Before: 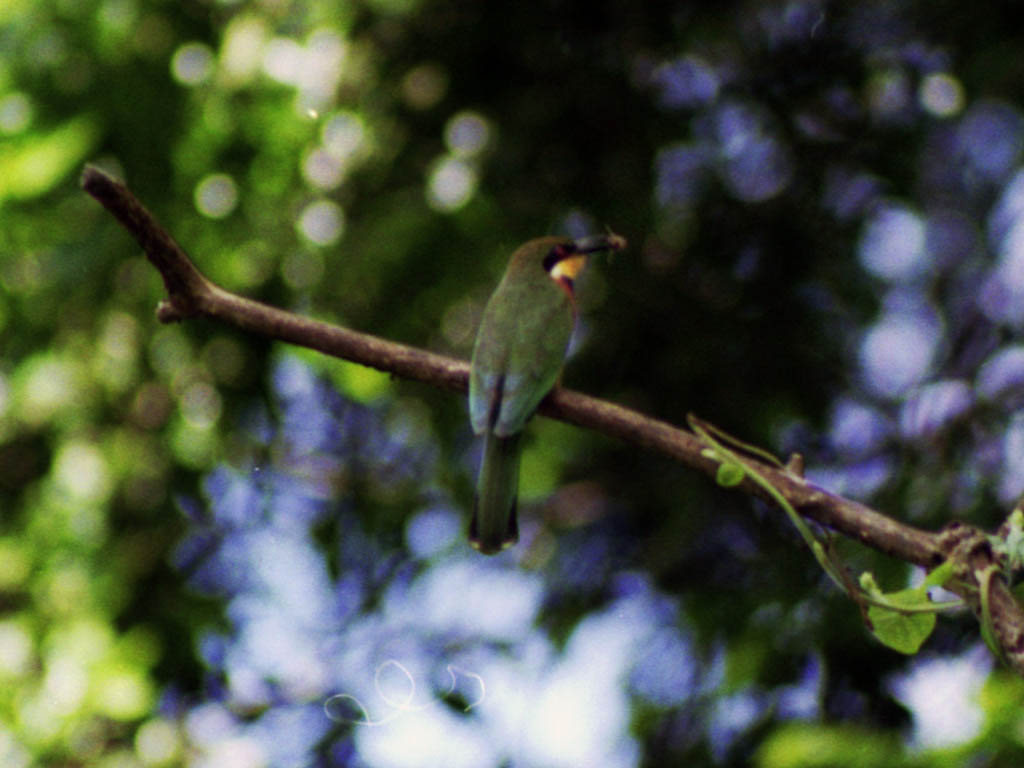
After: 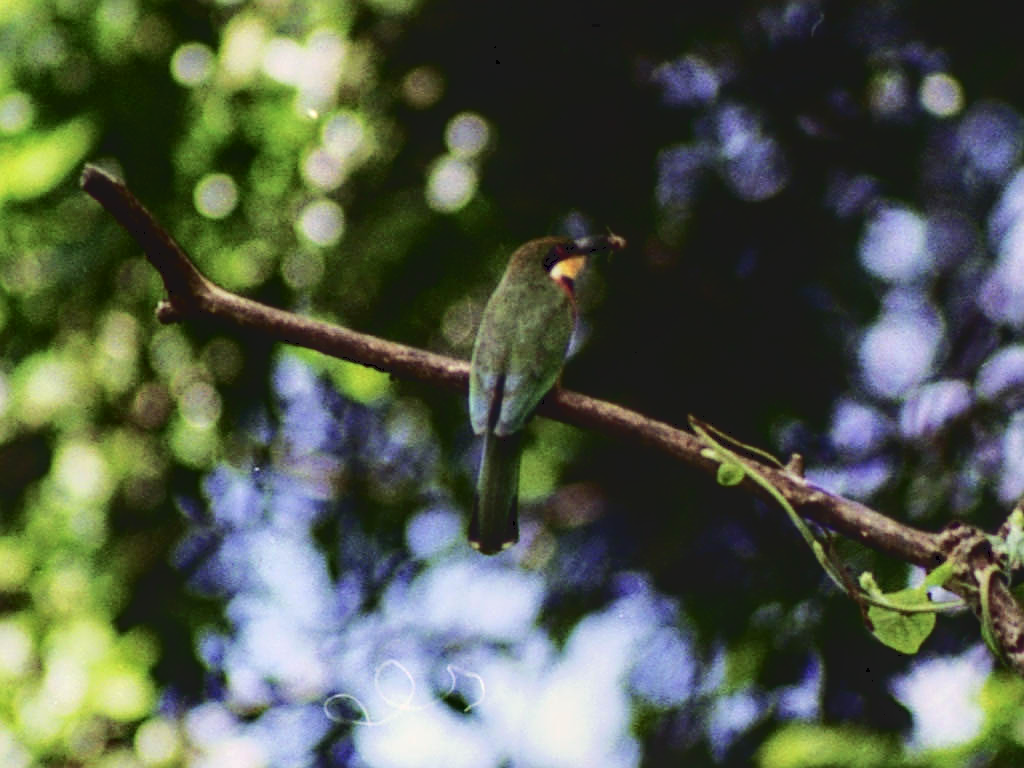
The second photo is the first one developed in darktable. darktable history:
tone curve: curves: ch0 [(0, 0) (0.003, 0.085) (0.011, 0.086) (0.025, 0.086) (0.044, 0.088) (0.069, 0.093) (0.1, 0.102) (0.136, 0.12) (0.177, 0.157) (0.224, 0.203) (0.277, 0.277) (0.335, 0.36) (0.399, 0.463) (0.468, 0.559) (0.543, 0.626) (0.623, 0.703) (0.709, 0.789) (0.801, 0.869) (0.898, 0.927) (1, 1)], color space Lab, independent channels, preserve colors none
local contrast: on, module defaults
sharpen: on, module defaults
